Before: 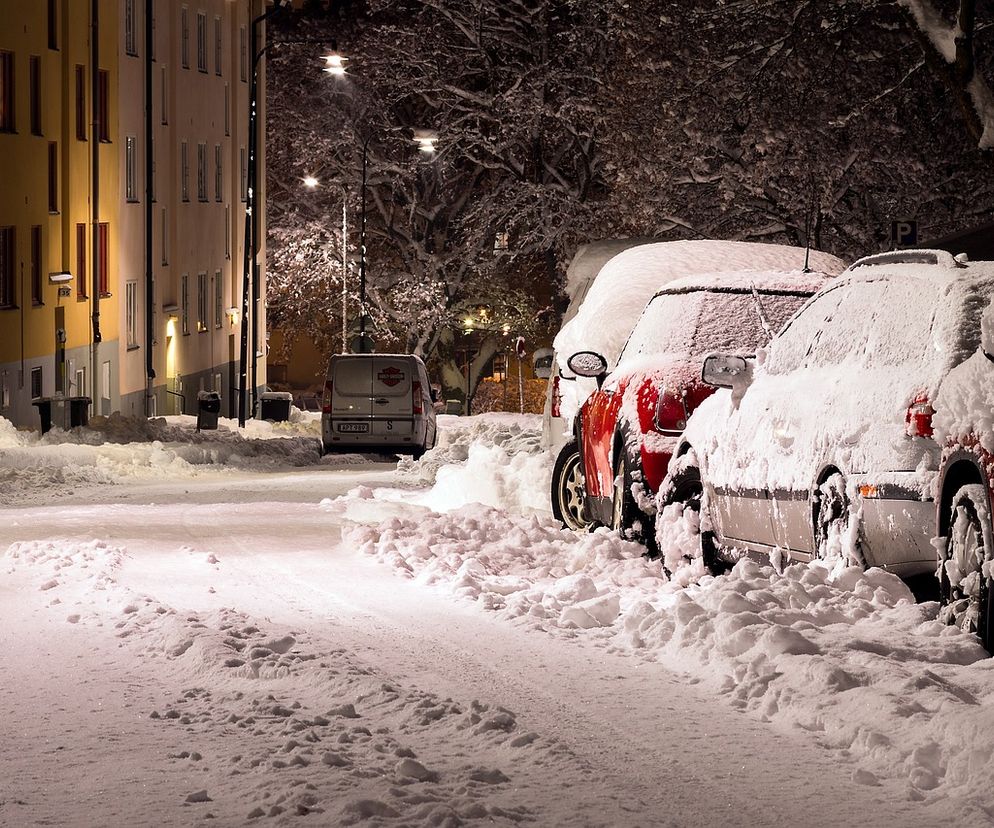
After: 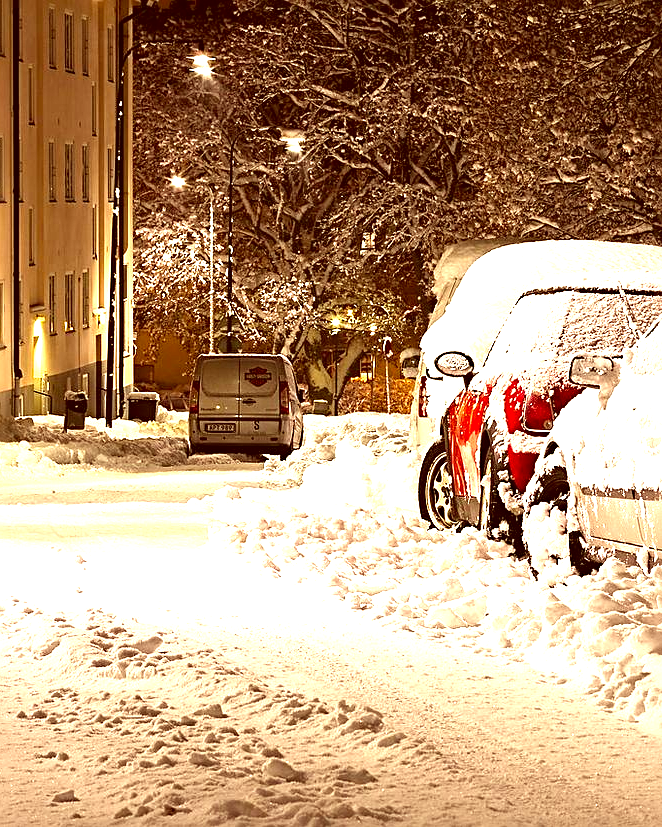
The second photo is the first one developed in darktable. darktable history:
crop and rotate: left 13.417%, right 19.893%
exposure: black level correction 0, exposure 1.36 EV, compensate highlight preservation false
color correction: highlights a* 1.19, highlights b* 24.18, shadows a* 16.25, shadows b* 24.72
sharpen: radius 3.093
